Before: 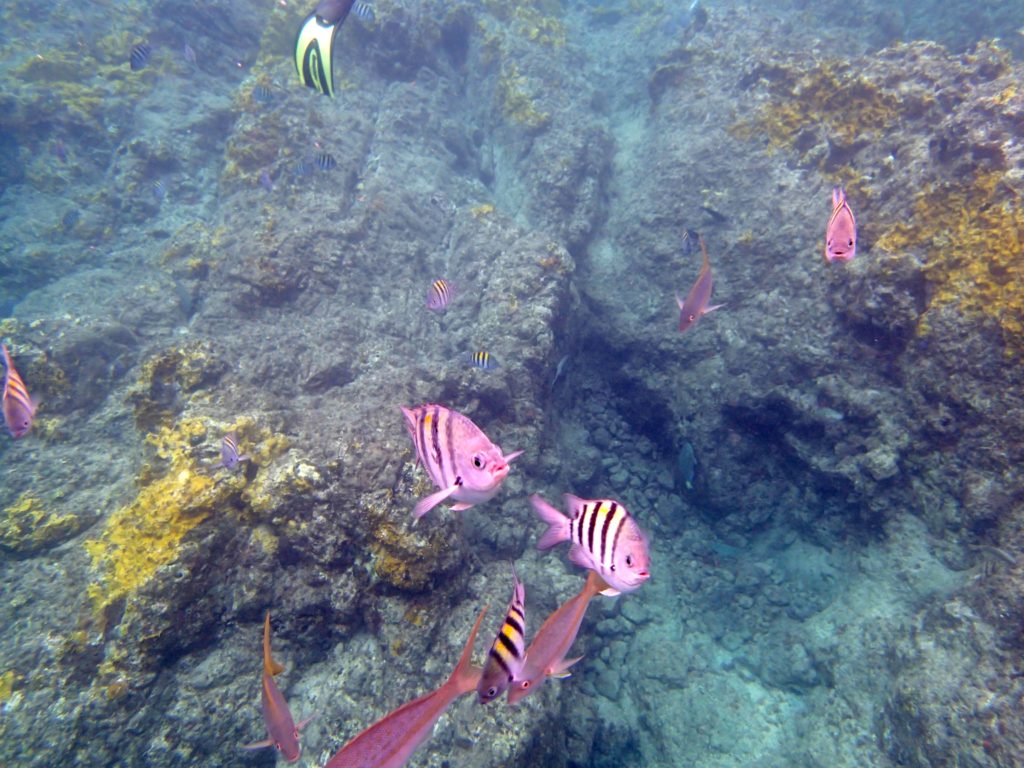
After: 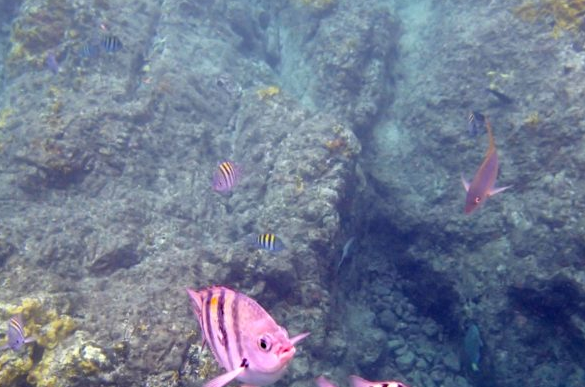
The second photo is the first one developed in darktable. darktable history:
crop: left 20.932%, top 15.471%, right 21.848%, bottom 34.081%
levels: mode automatic
